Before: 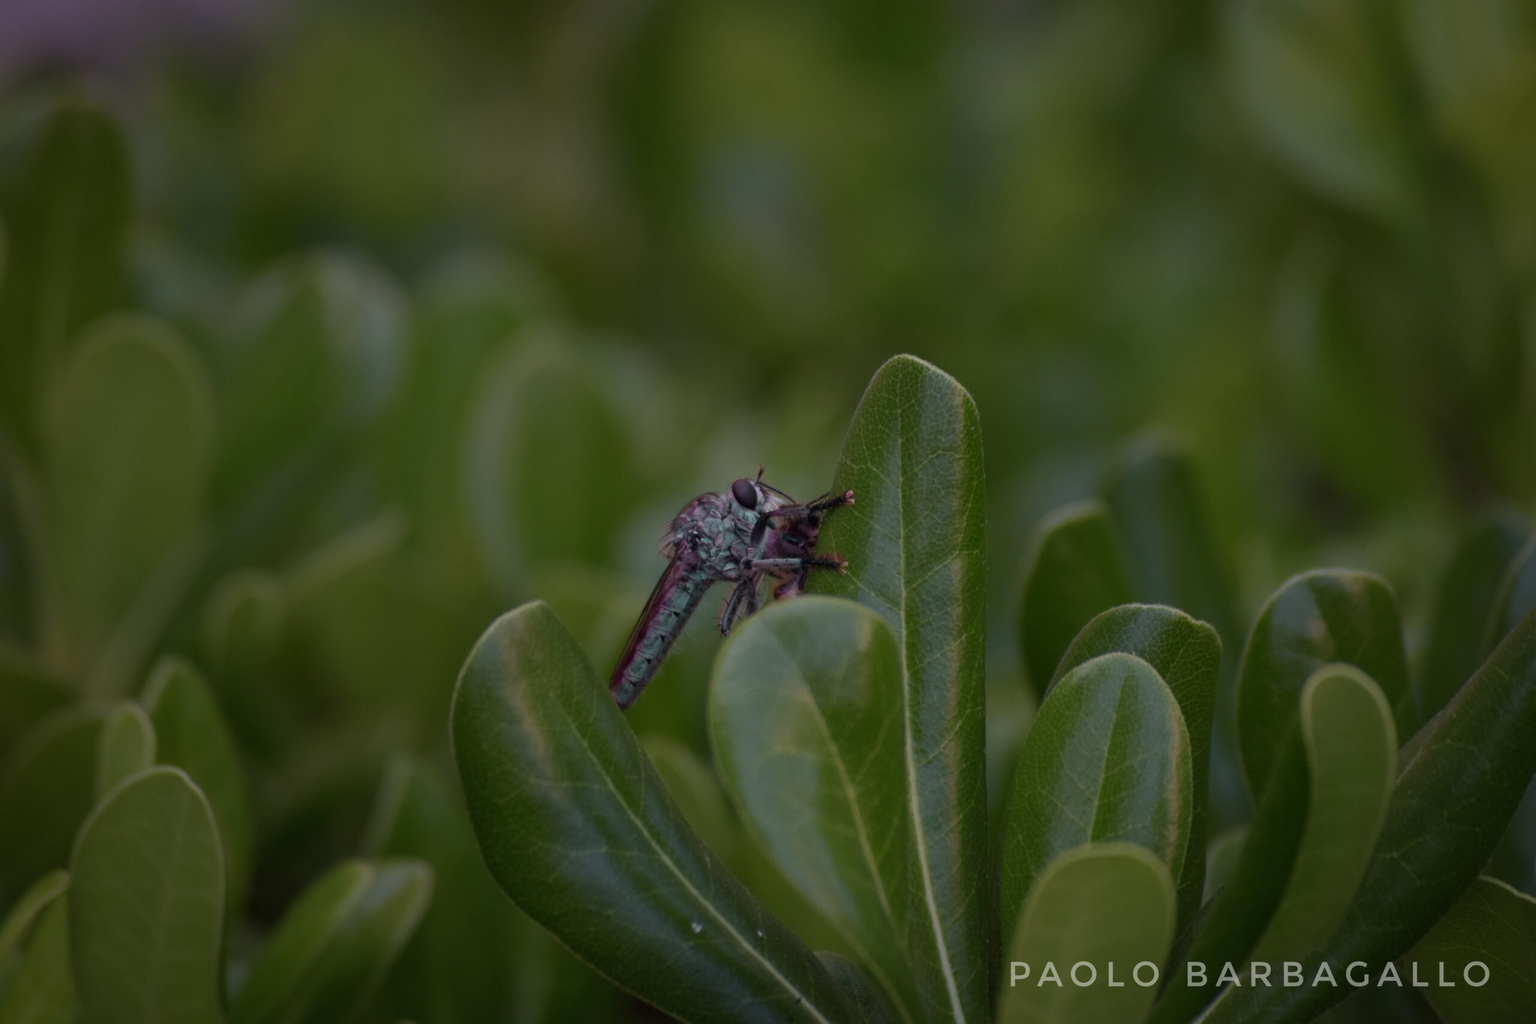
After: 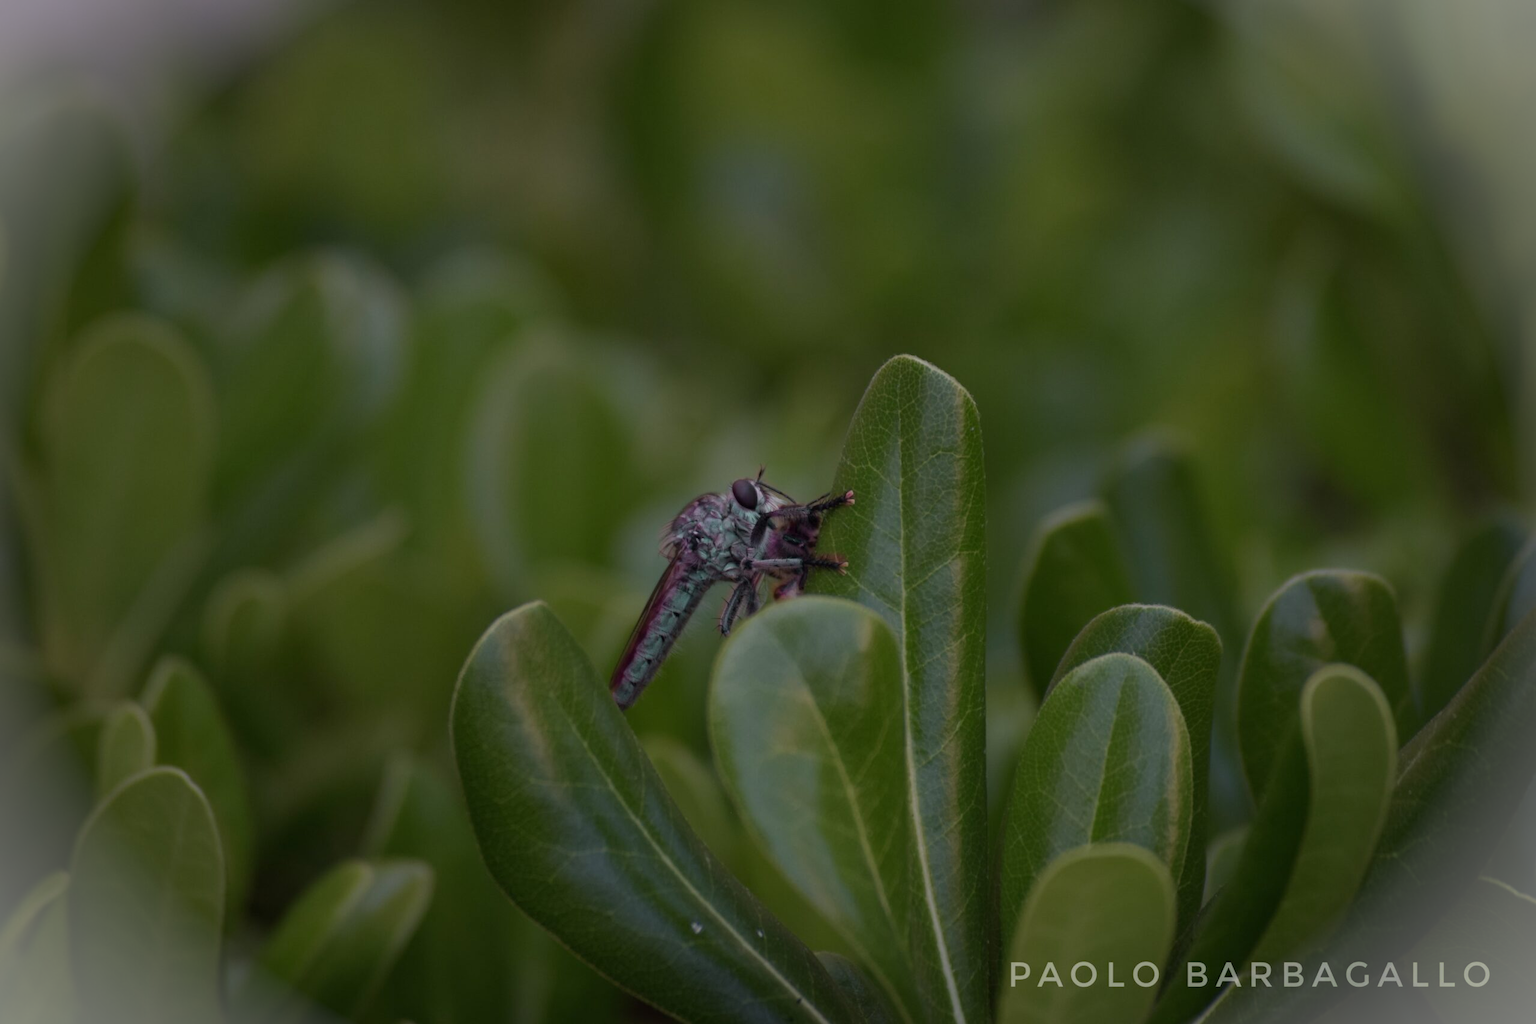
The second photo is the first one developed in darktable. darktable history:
vignetting: fall-off start 97.14%, brightness 0.305, saturation -0.003, width/height ratio 1.182
